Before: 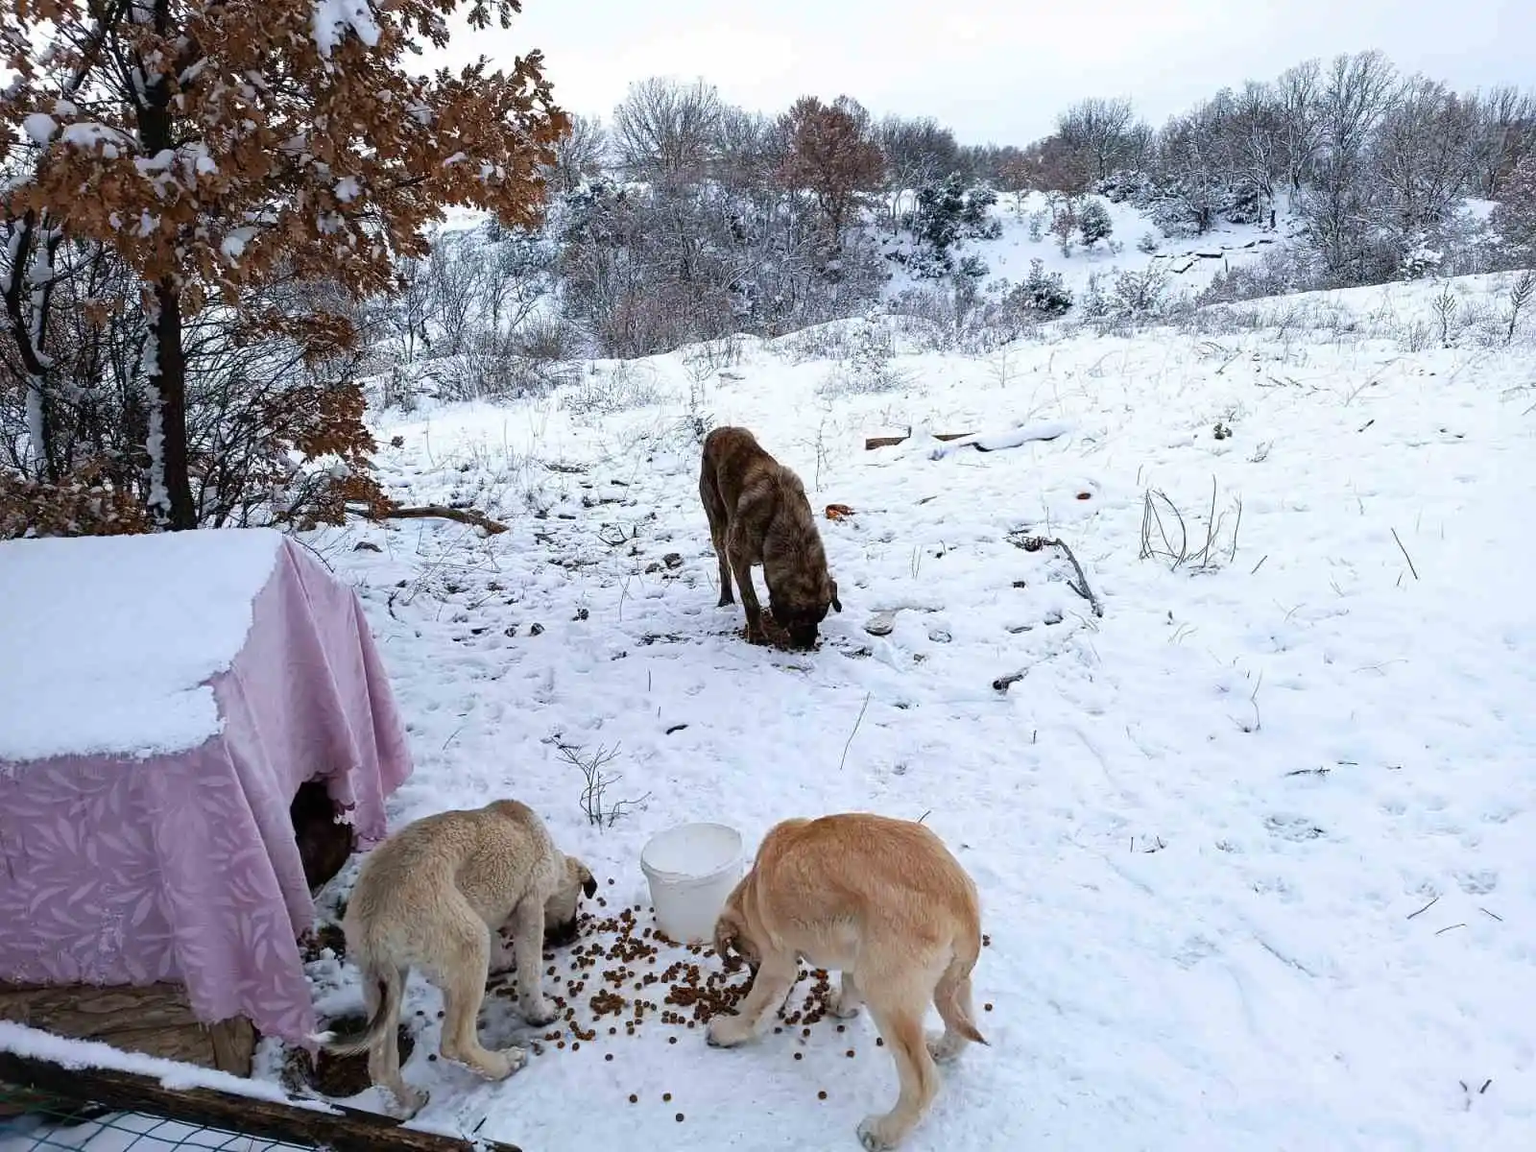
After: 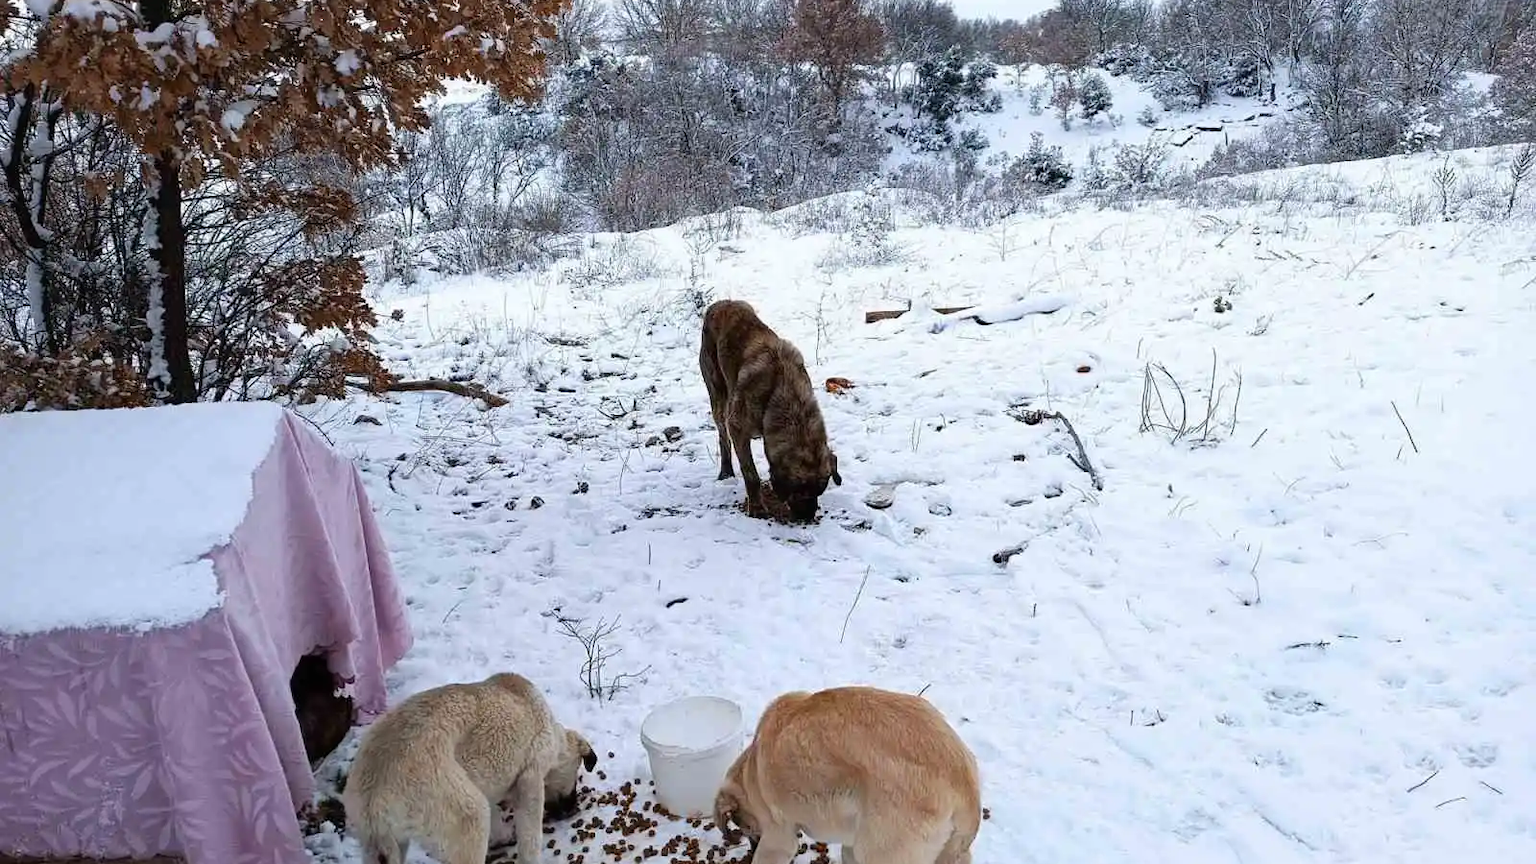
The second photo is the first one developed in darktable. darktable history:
crop: top 11.038%, bottom 13.962%
